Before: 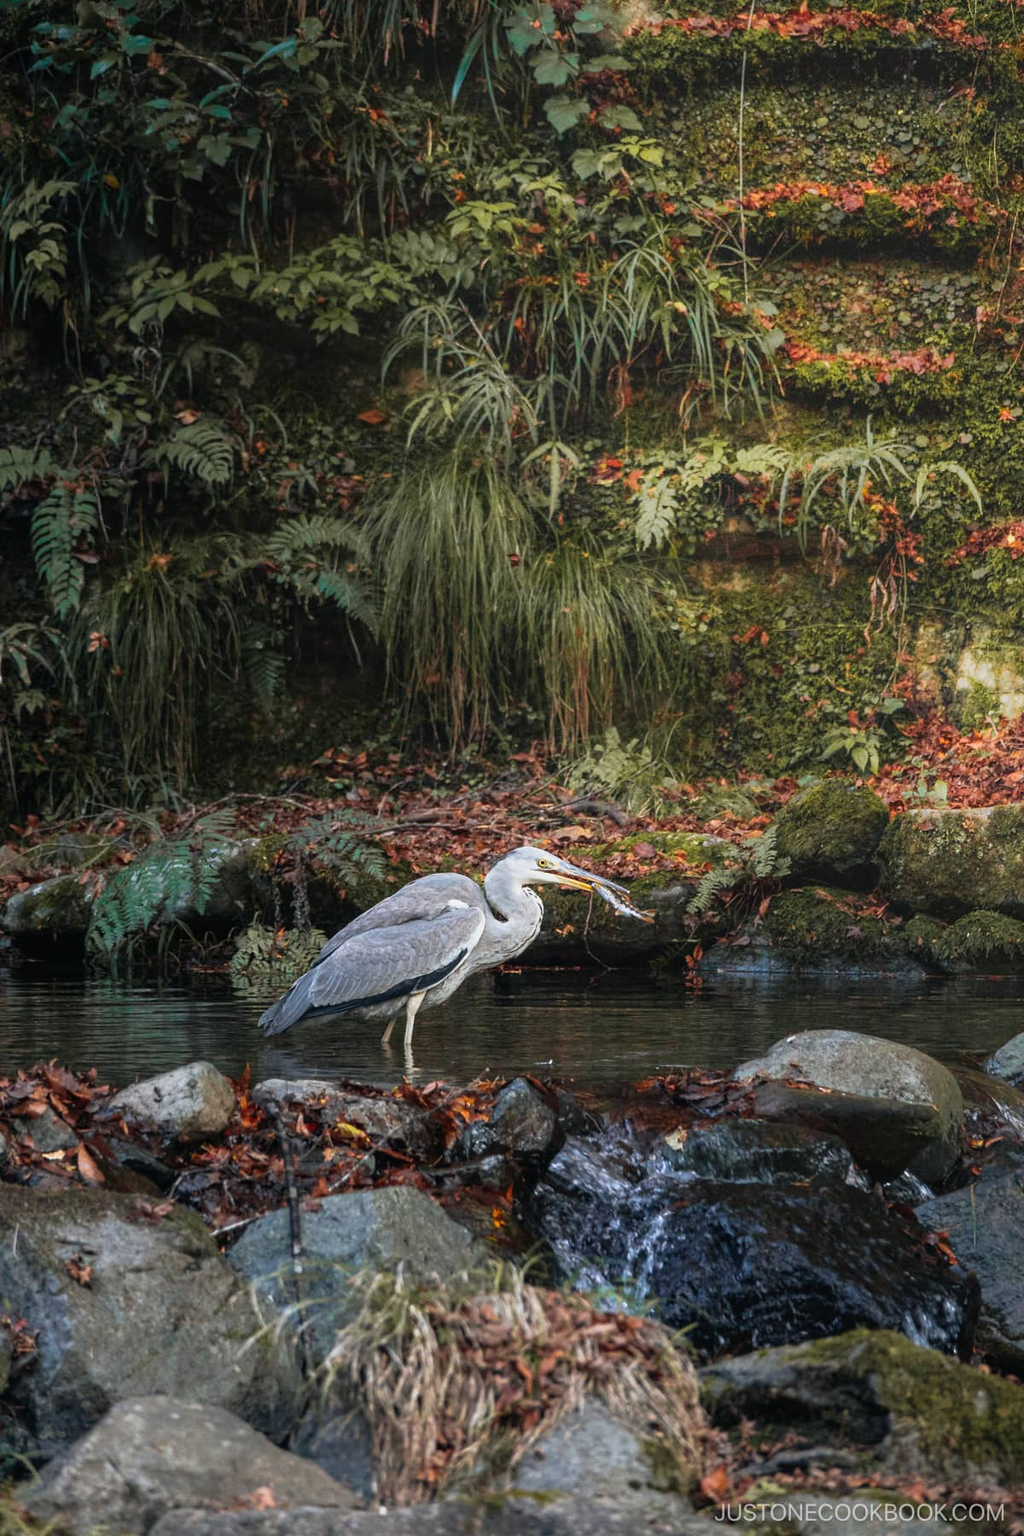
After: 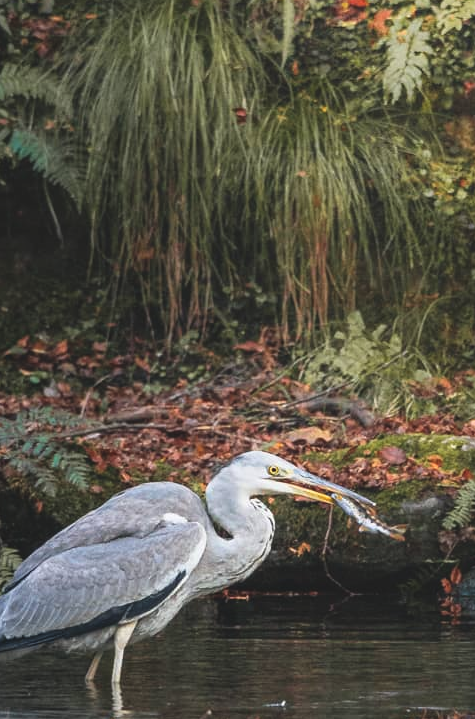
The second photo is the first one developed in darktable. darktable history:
exposure: black level correction -0.009, exposure 0.07 EV, compensate highlight preservation false
shadows and highlights: shadows 24.67, highlights -79.04, soften with gaussian
crop: left 30.248%, top 30.058%, right 30.13%, bottom 29.967%
